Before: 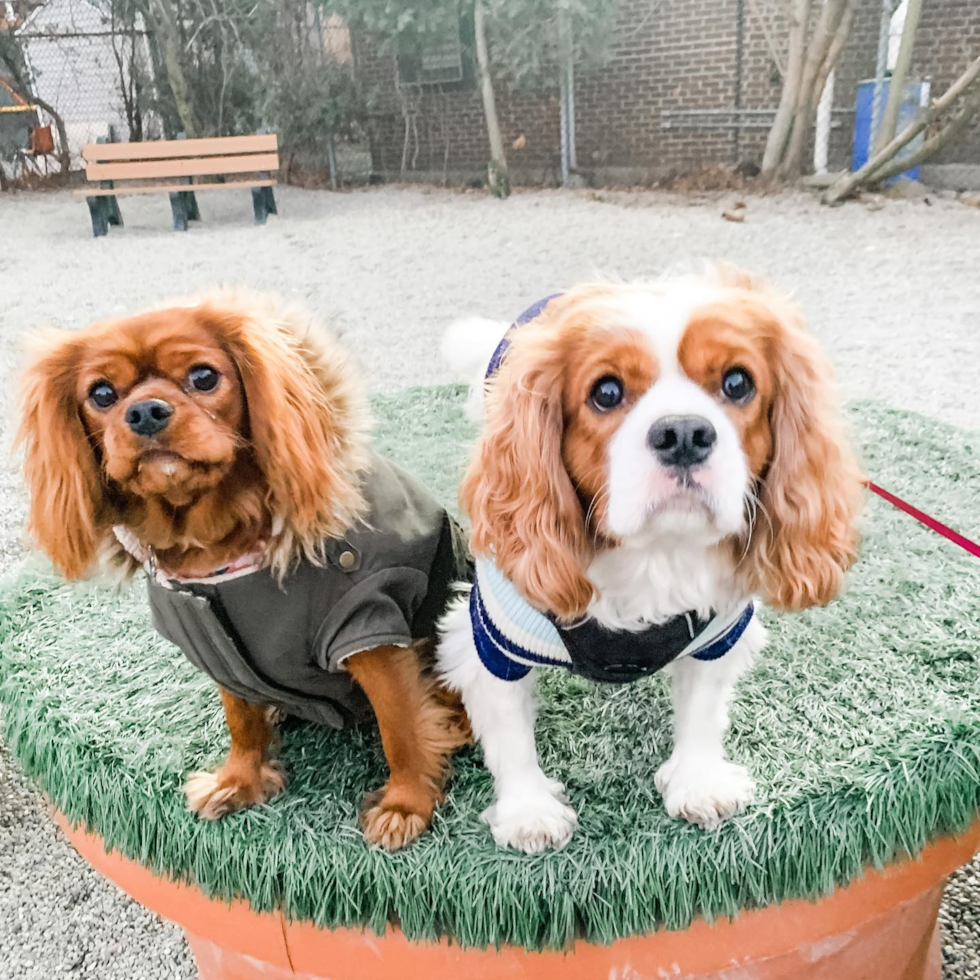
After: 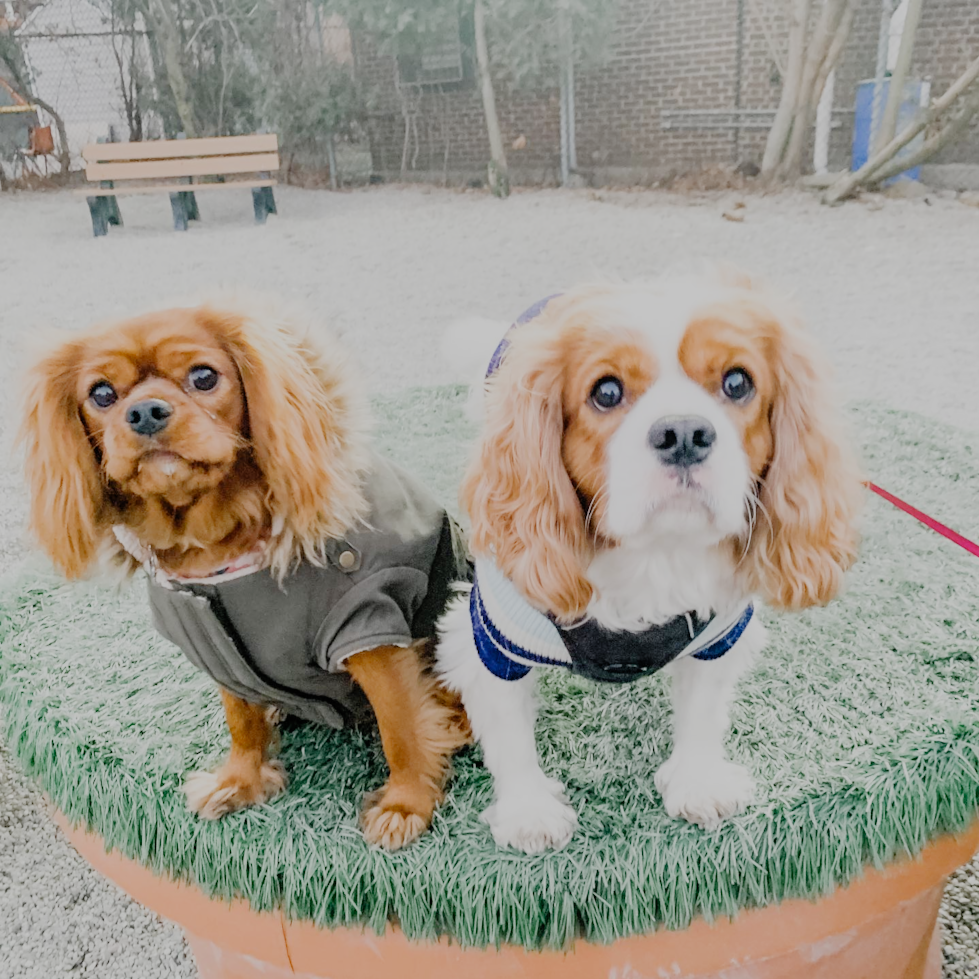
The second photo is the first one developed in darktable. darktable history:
color correction: highlights b* -0.022, saturation 0.977
exposure: black level correction 0, exposure 0.499 EV, compensate exposure bias true, compensate highlight preservation false
filmic rgb: black relative exposure -8.01 EV, white relative exposure 8.03 EV, hardness 2.47, latitude 9.88%, contrast 0.73, highlights saturation mix 8.7%, shadows ↔ highlights balance 1.59%, preserve chrominance no, color science v4 (2020), type of noise poissonian
